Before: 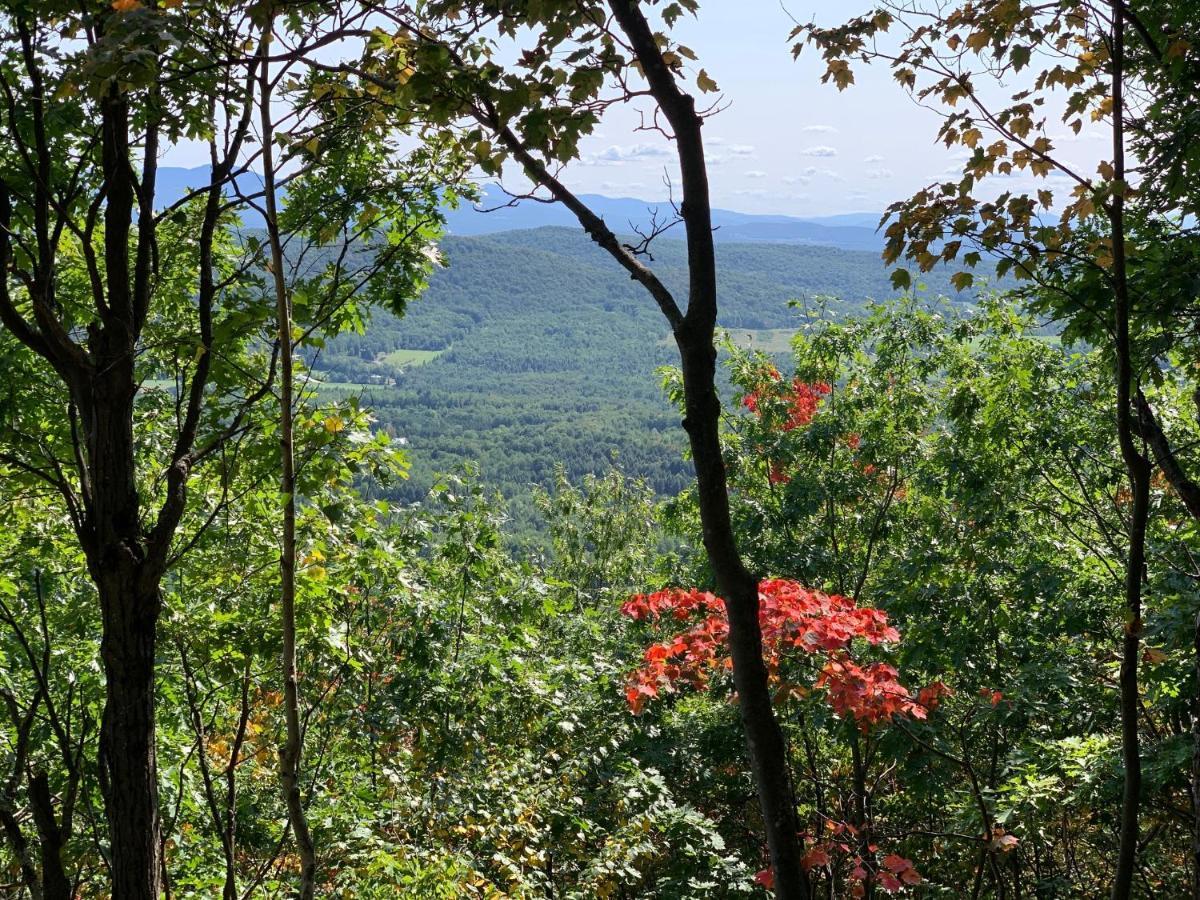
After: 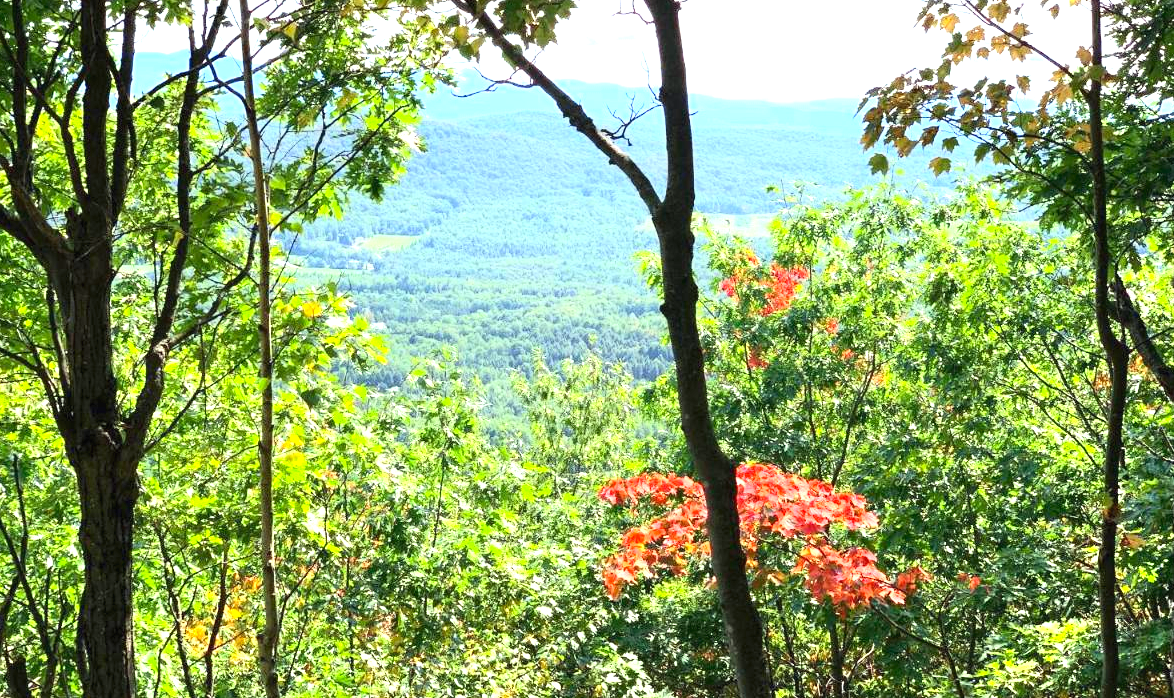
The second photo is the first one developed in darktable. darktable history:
exposure: black level correction 0, exposure 1.484 EV, compensate exposure bias true, compensate highlight preservation false
crop and rotate: left 1.903%, top 12.856%, right 0.238%, bottom 9.488%
contrast brightness saturation: contrast 0.197, brightness 0.16, saturation 0.23
color correction: highlights a* -4.54, highlights b* 5.03, saturation 0.968
